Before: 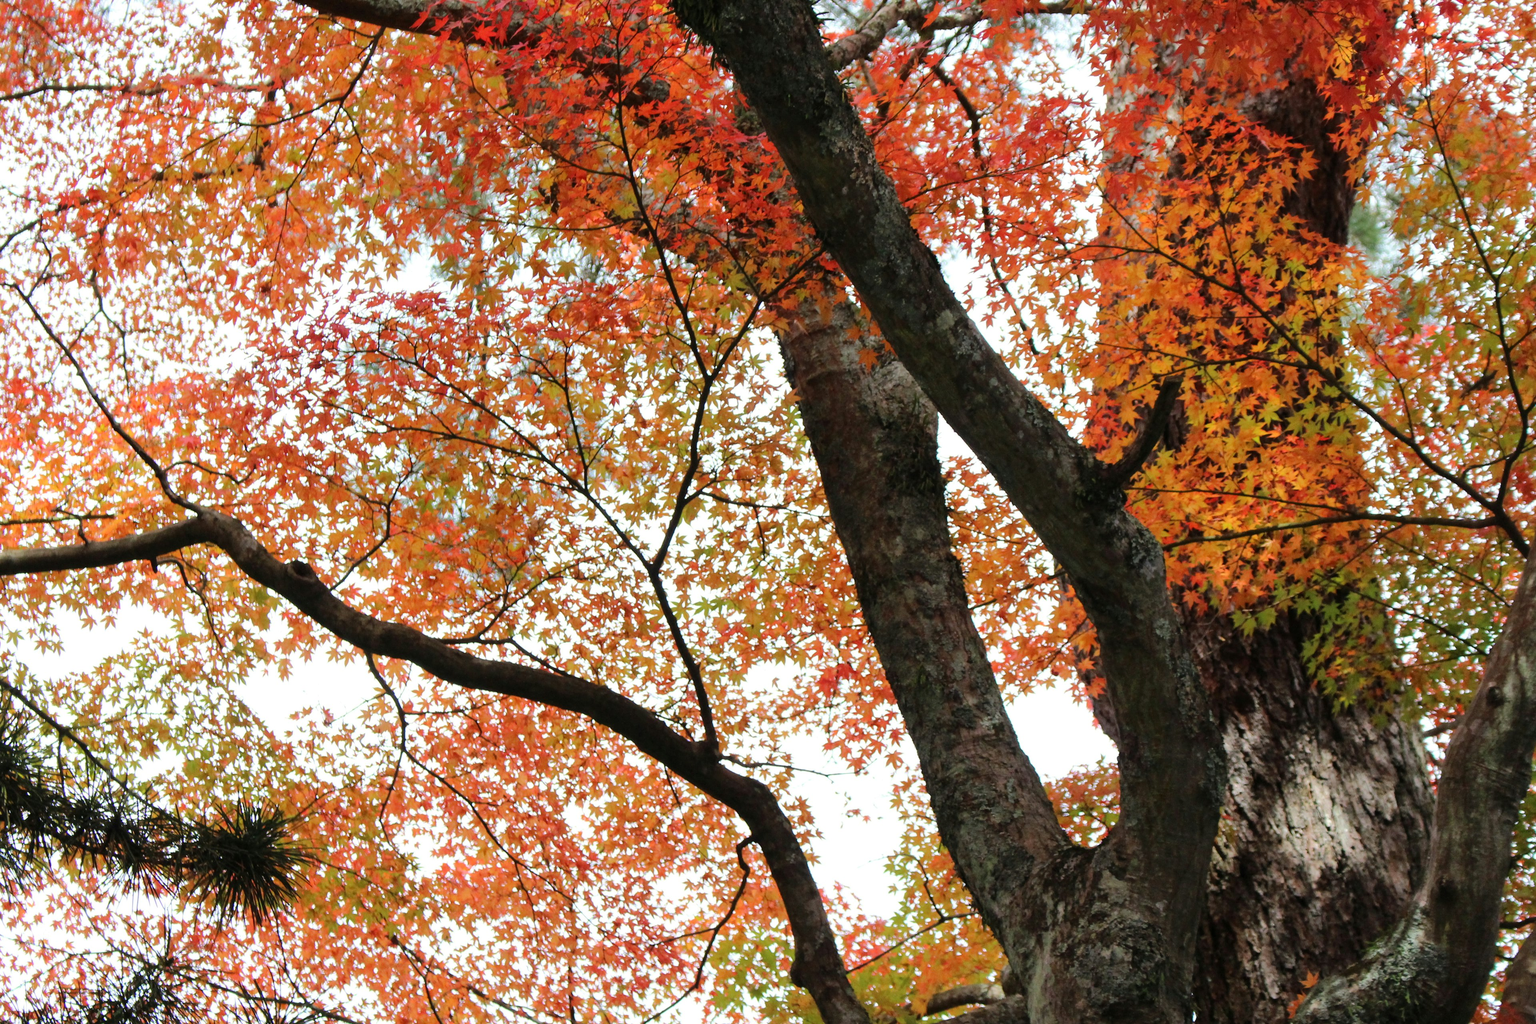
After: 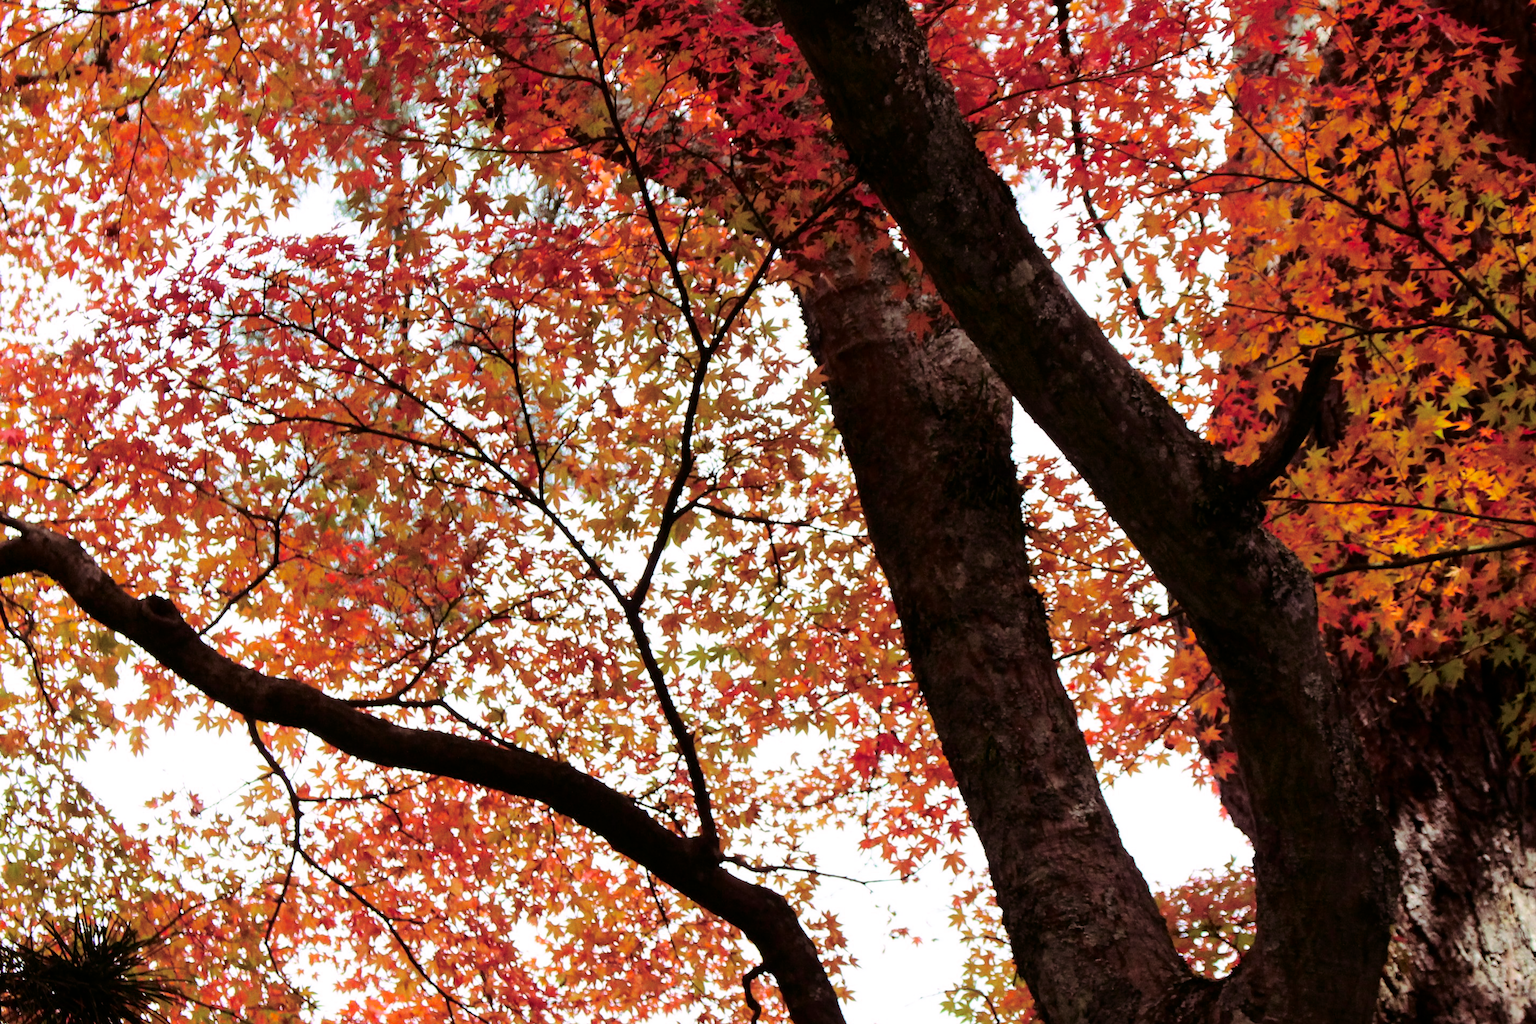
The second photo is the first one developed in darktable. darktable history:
split-toning: highlights › hue 298.8°, highlights › saturation 0.73, compress 41.76%
contrast brightness saturation: contrast 0.19, brightness -0.11, saturation 0.21
crop and rotate: left 11.831%, top 11.346%, right 13.429%, bottom 13.899%
